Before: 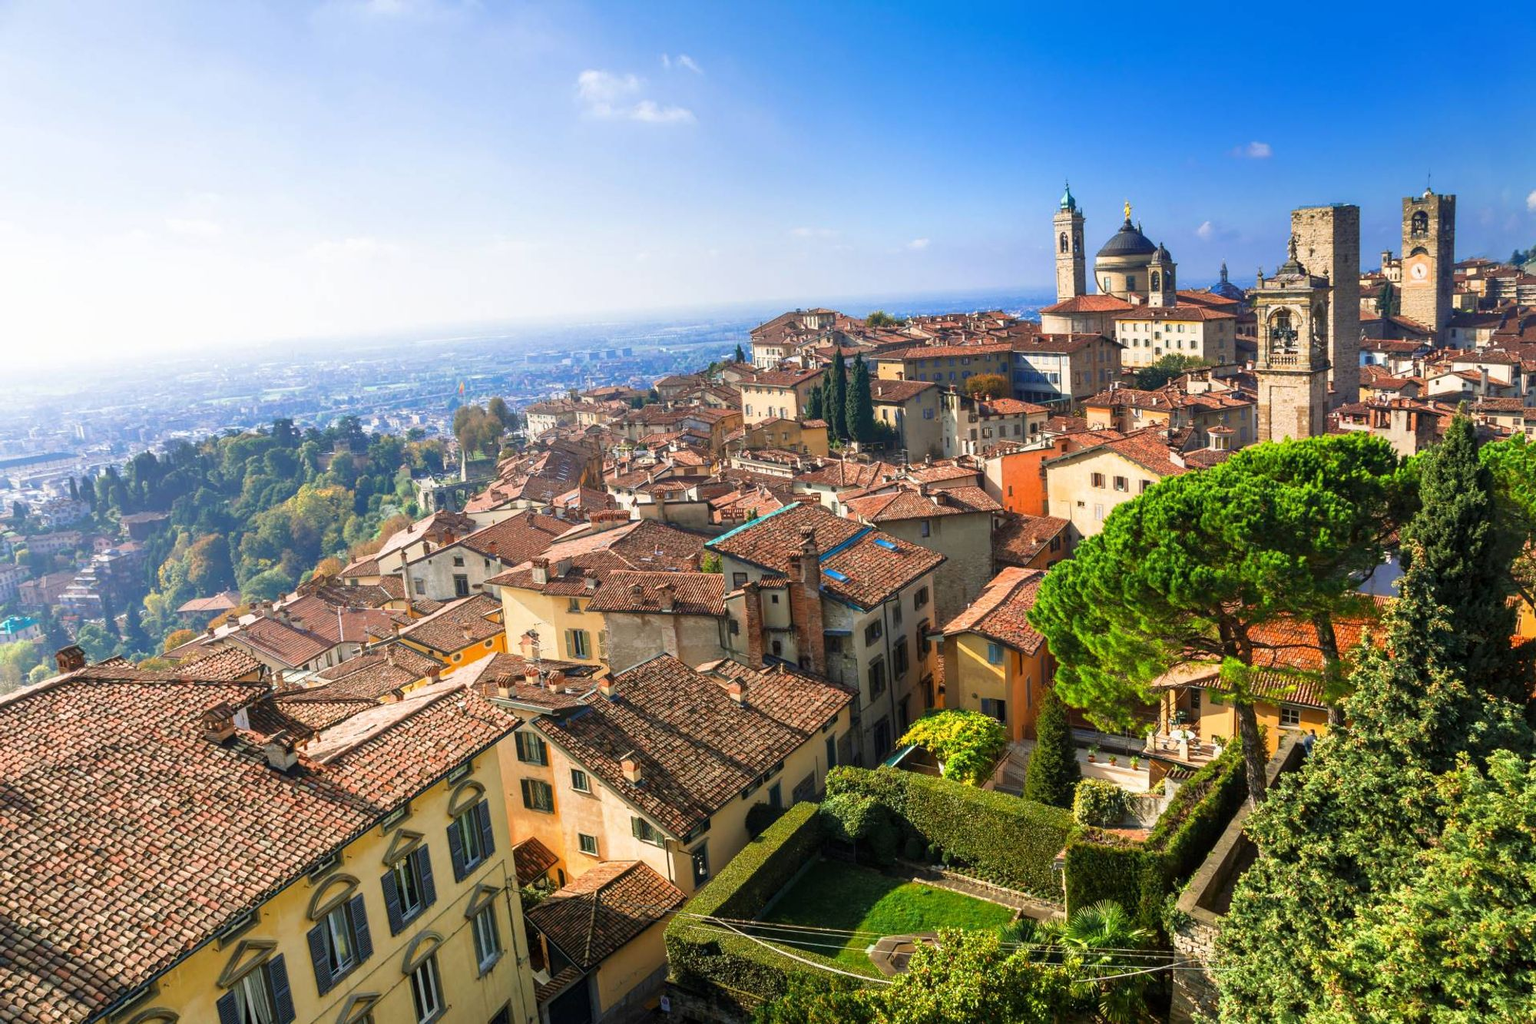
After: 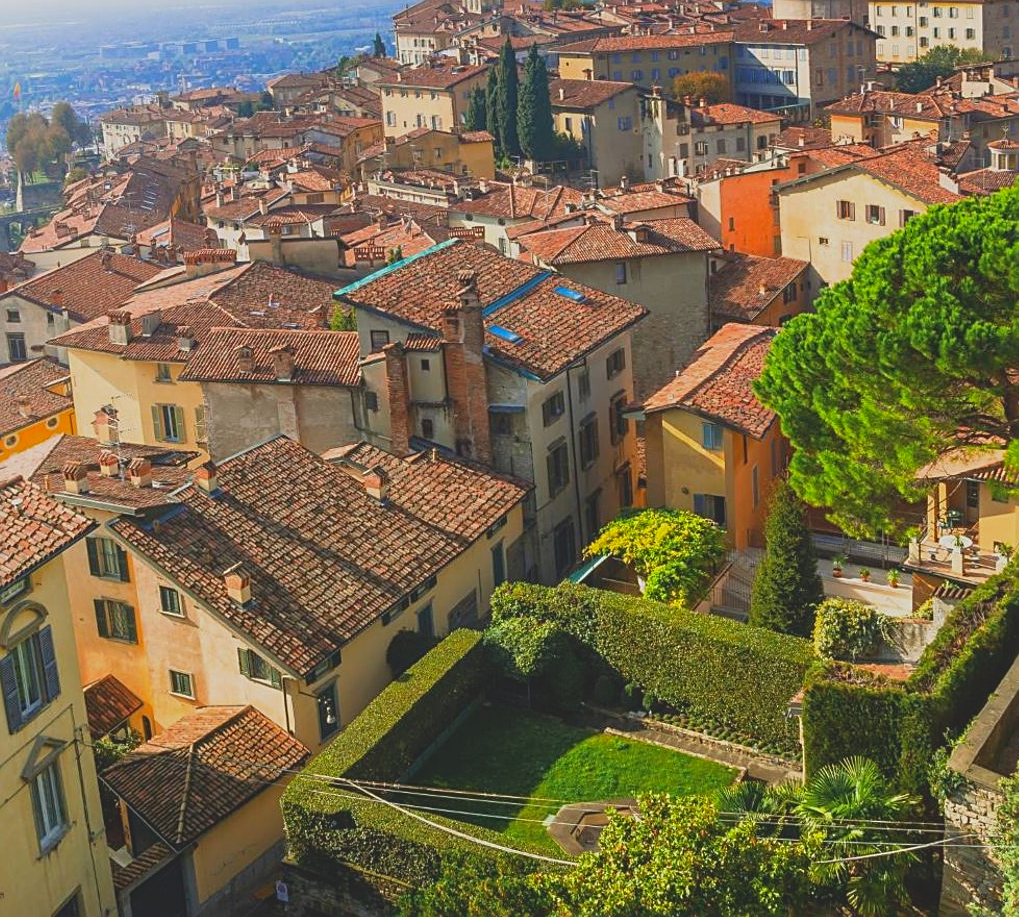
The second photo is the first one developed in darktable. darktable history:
sharpen: on, module defaults
crop and rotate: left 29.237%, top 31.152%, right 19.807%
contrast brightness saturation: contrast -0.28
